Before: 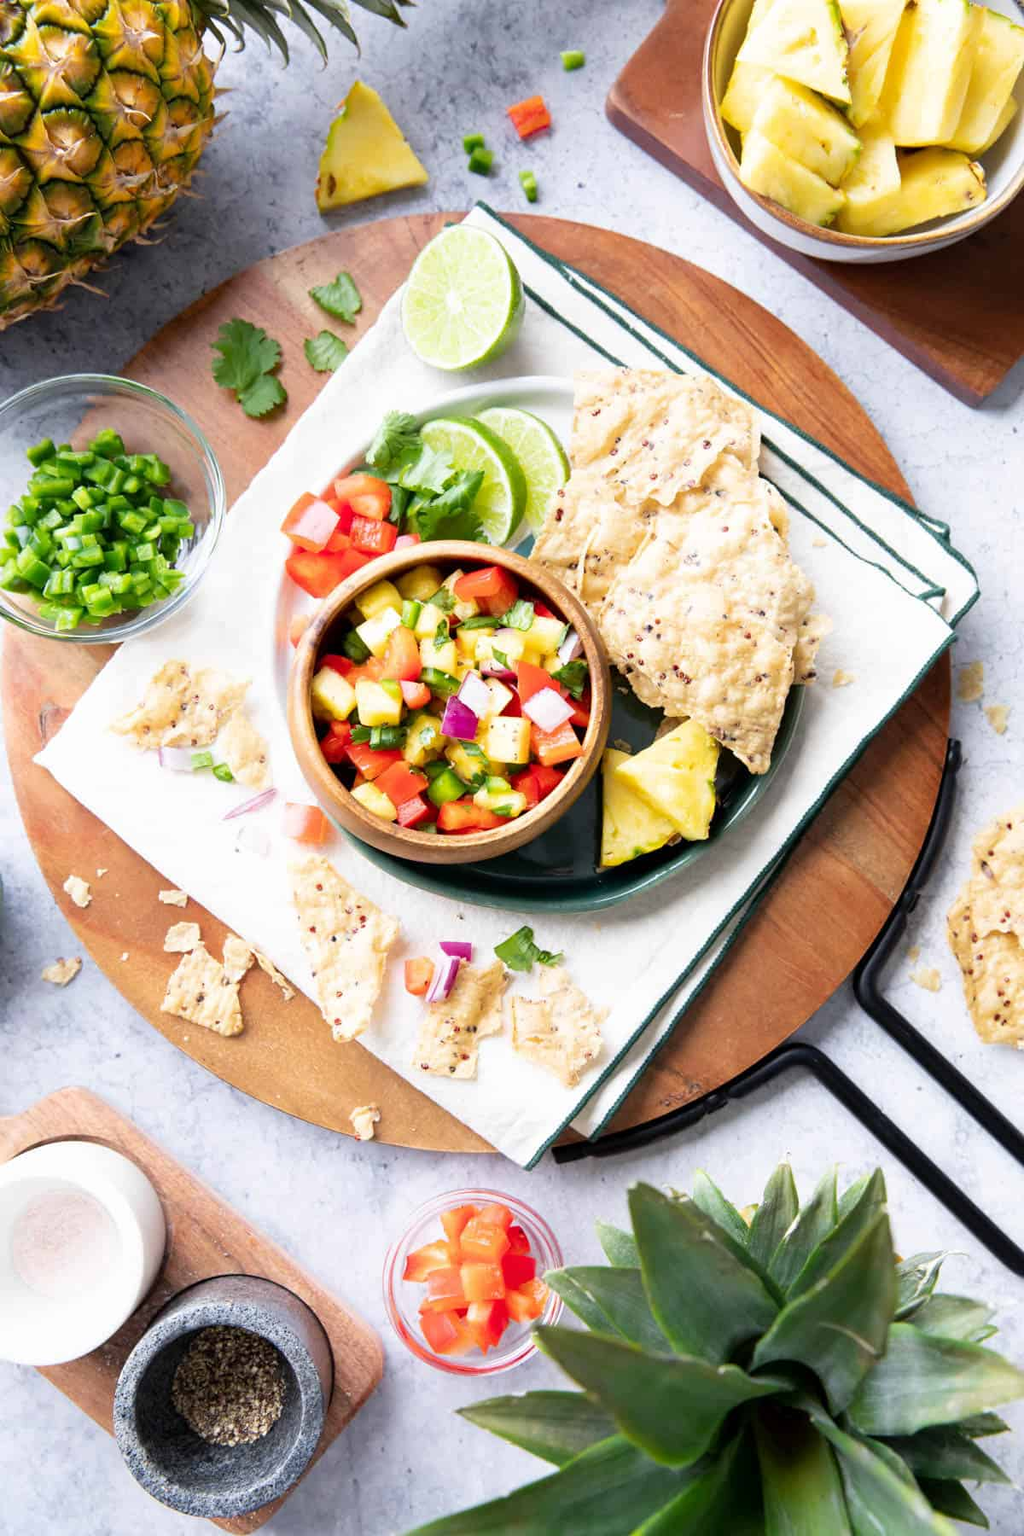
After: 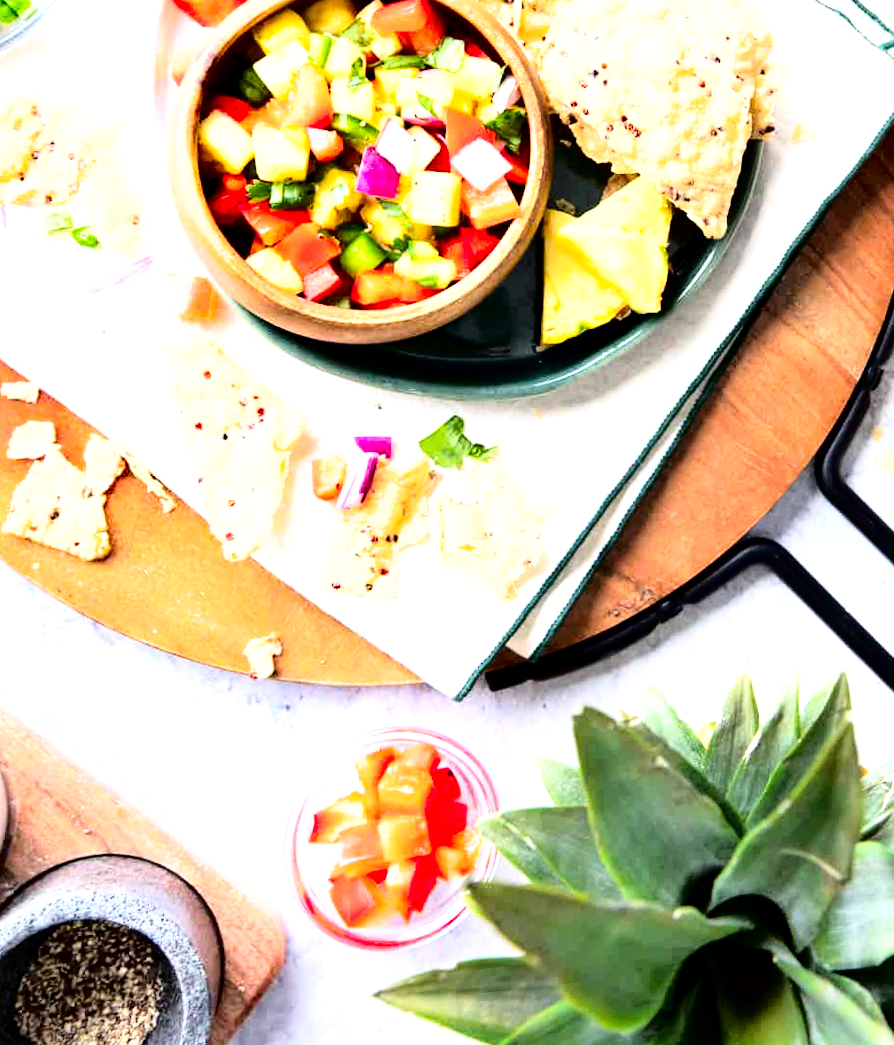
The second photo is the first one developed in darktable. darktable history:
crop and rotate: left 17.299%, top 35.115%, right 7.015%, bottom 1.024%
base curve: curves: ch0 [(0, 0) (0.028, 0.03) (0.121, 0.232) (0.46, 0.748) (0.859, 0.968) (1, 1)]
exposure: exposure 0.6 EV, compensate highlight preservation false
shadows and highlights: low approximation 0.01, soften with gaussian
fill light: exposure -2 EV, width 8.6
rotate and perspective: rotation -0.013°, lens shift (vertical) -0.027, lens shift (horizontal) 0.178, crop left 0.016, crop right 0.989, crop top 0.082, crop bottom 0.918
local contrast: highlights 100%, shadows 100%, detail 120%, midtone range 0.2
